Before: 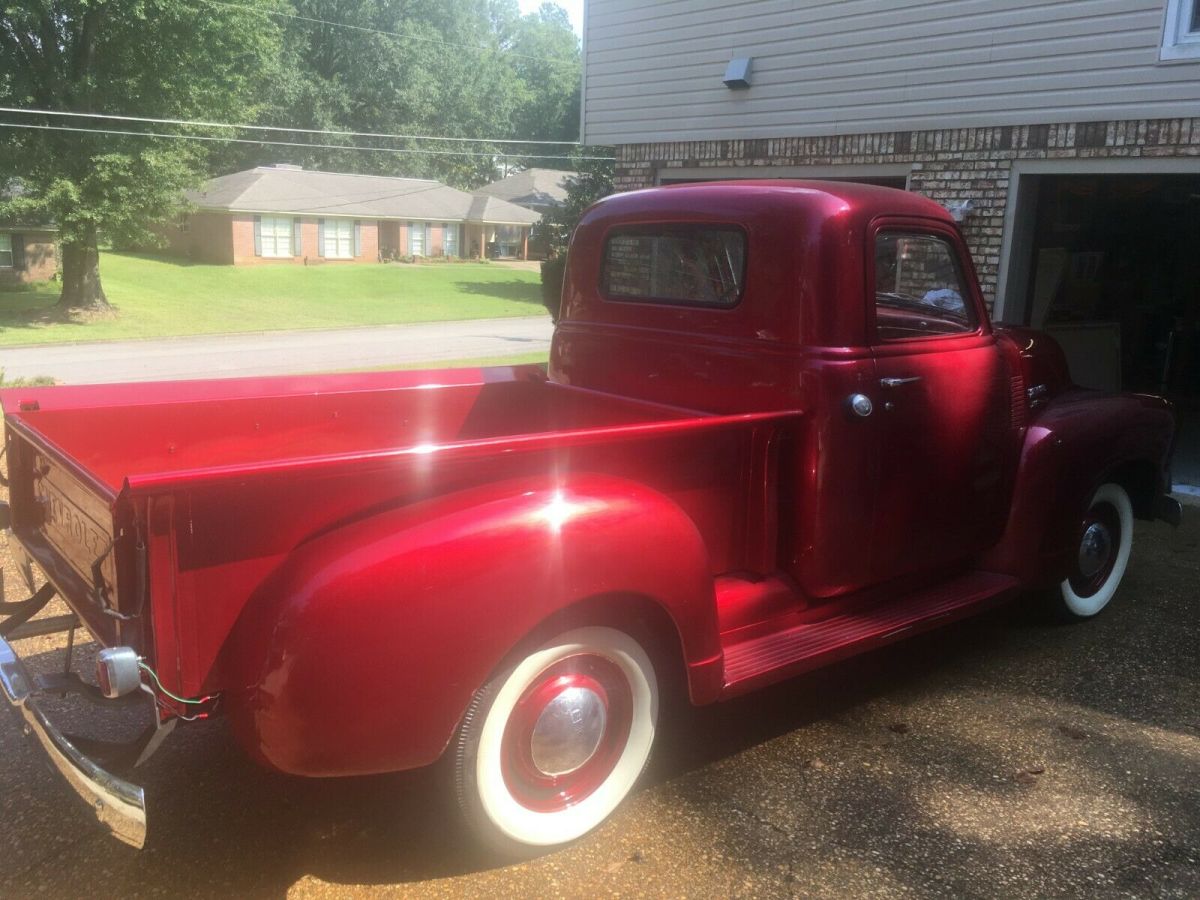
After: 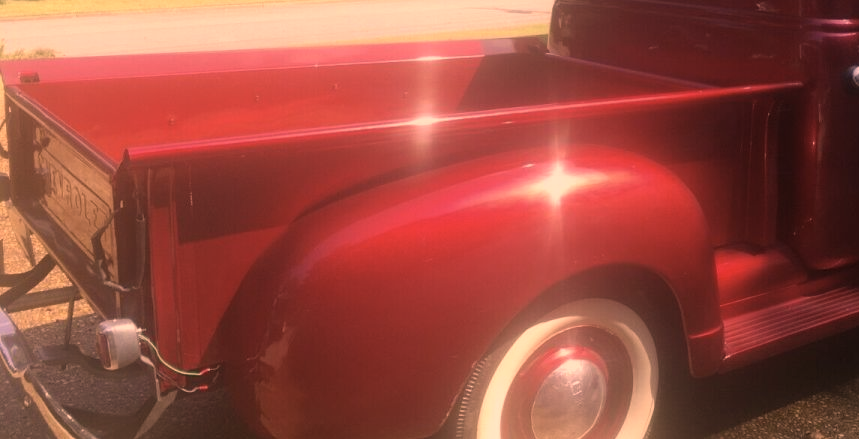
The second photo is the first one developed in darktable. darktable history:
crop: top 36.527%, right 28.396%, bottom 14.673%
color correction: highlights a* 39.36, highlights b* 39.96, saturation 0.689
contrast equalizer: octaves 7, y [[0.528, 0.548, 0.563, 0.562, 0.546, 0.526], [0.55 ×6], [0 ×6], [0 ×6], [0 ×6]], mix -0.366
